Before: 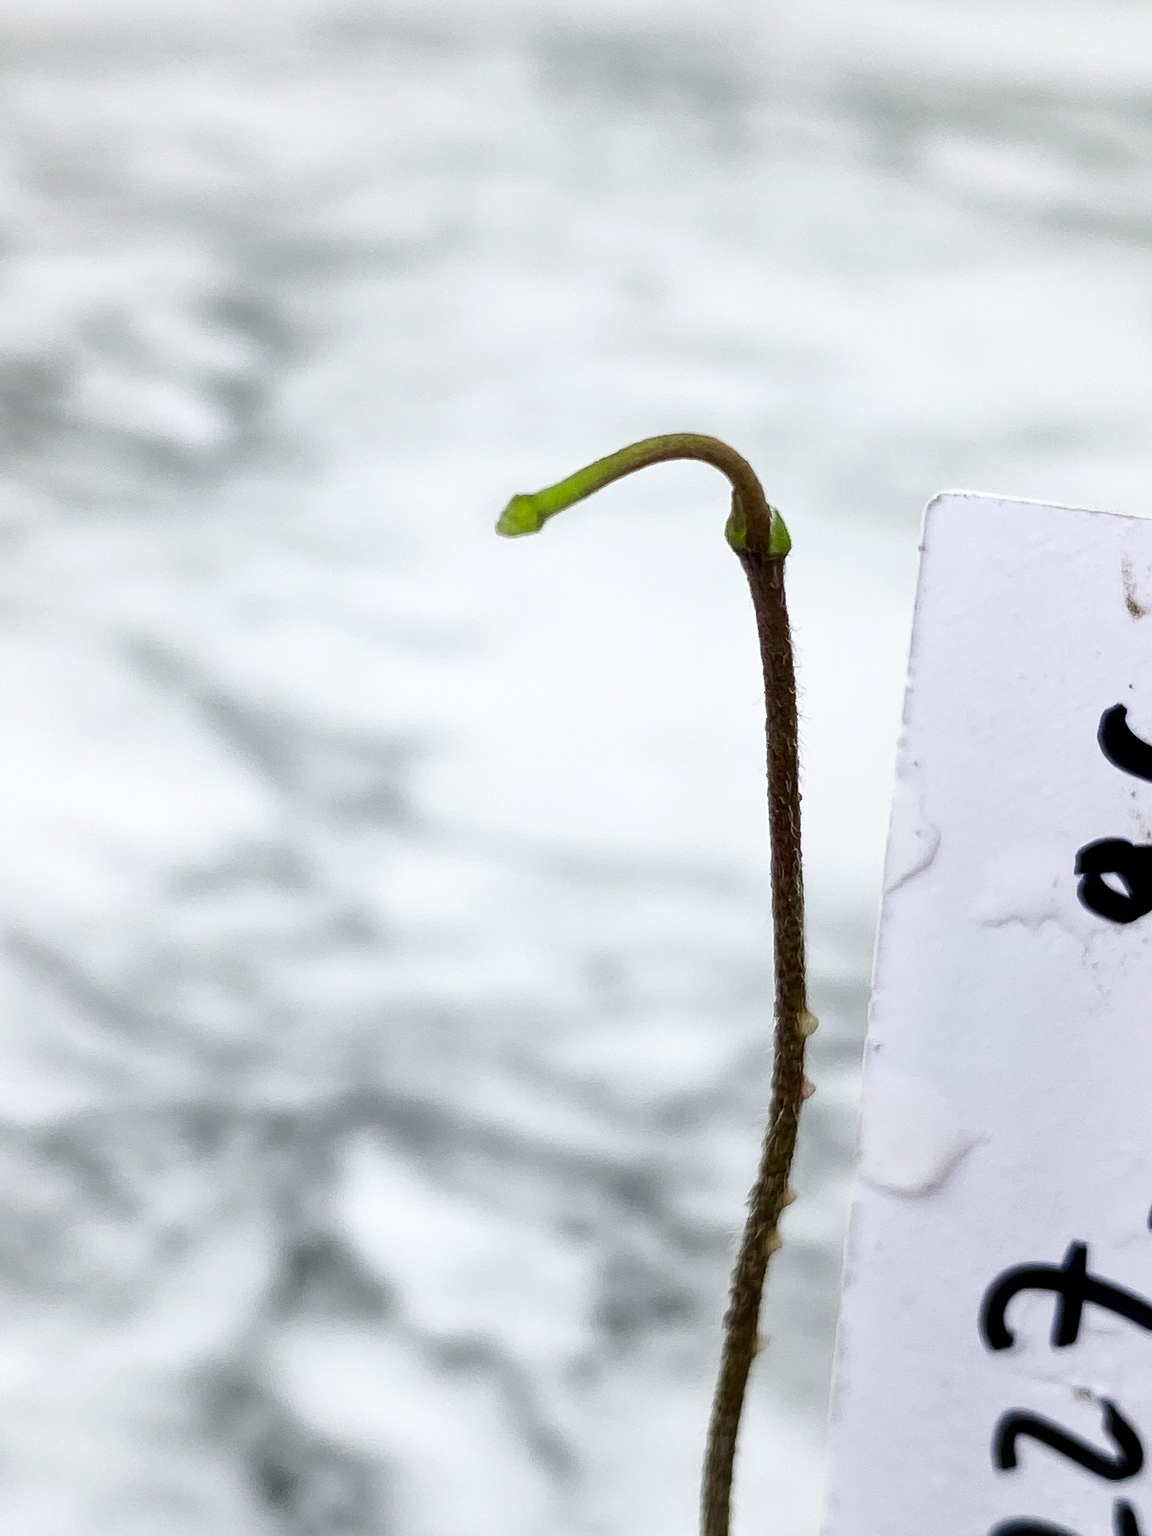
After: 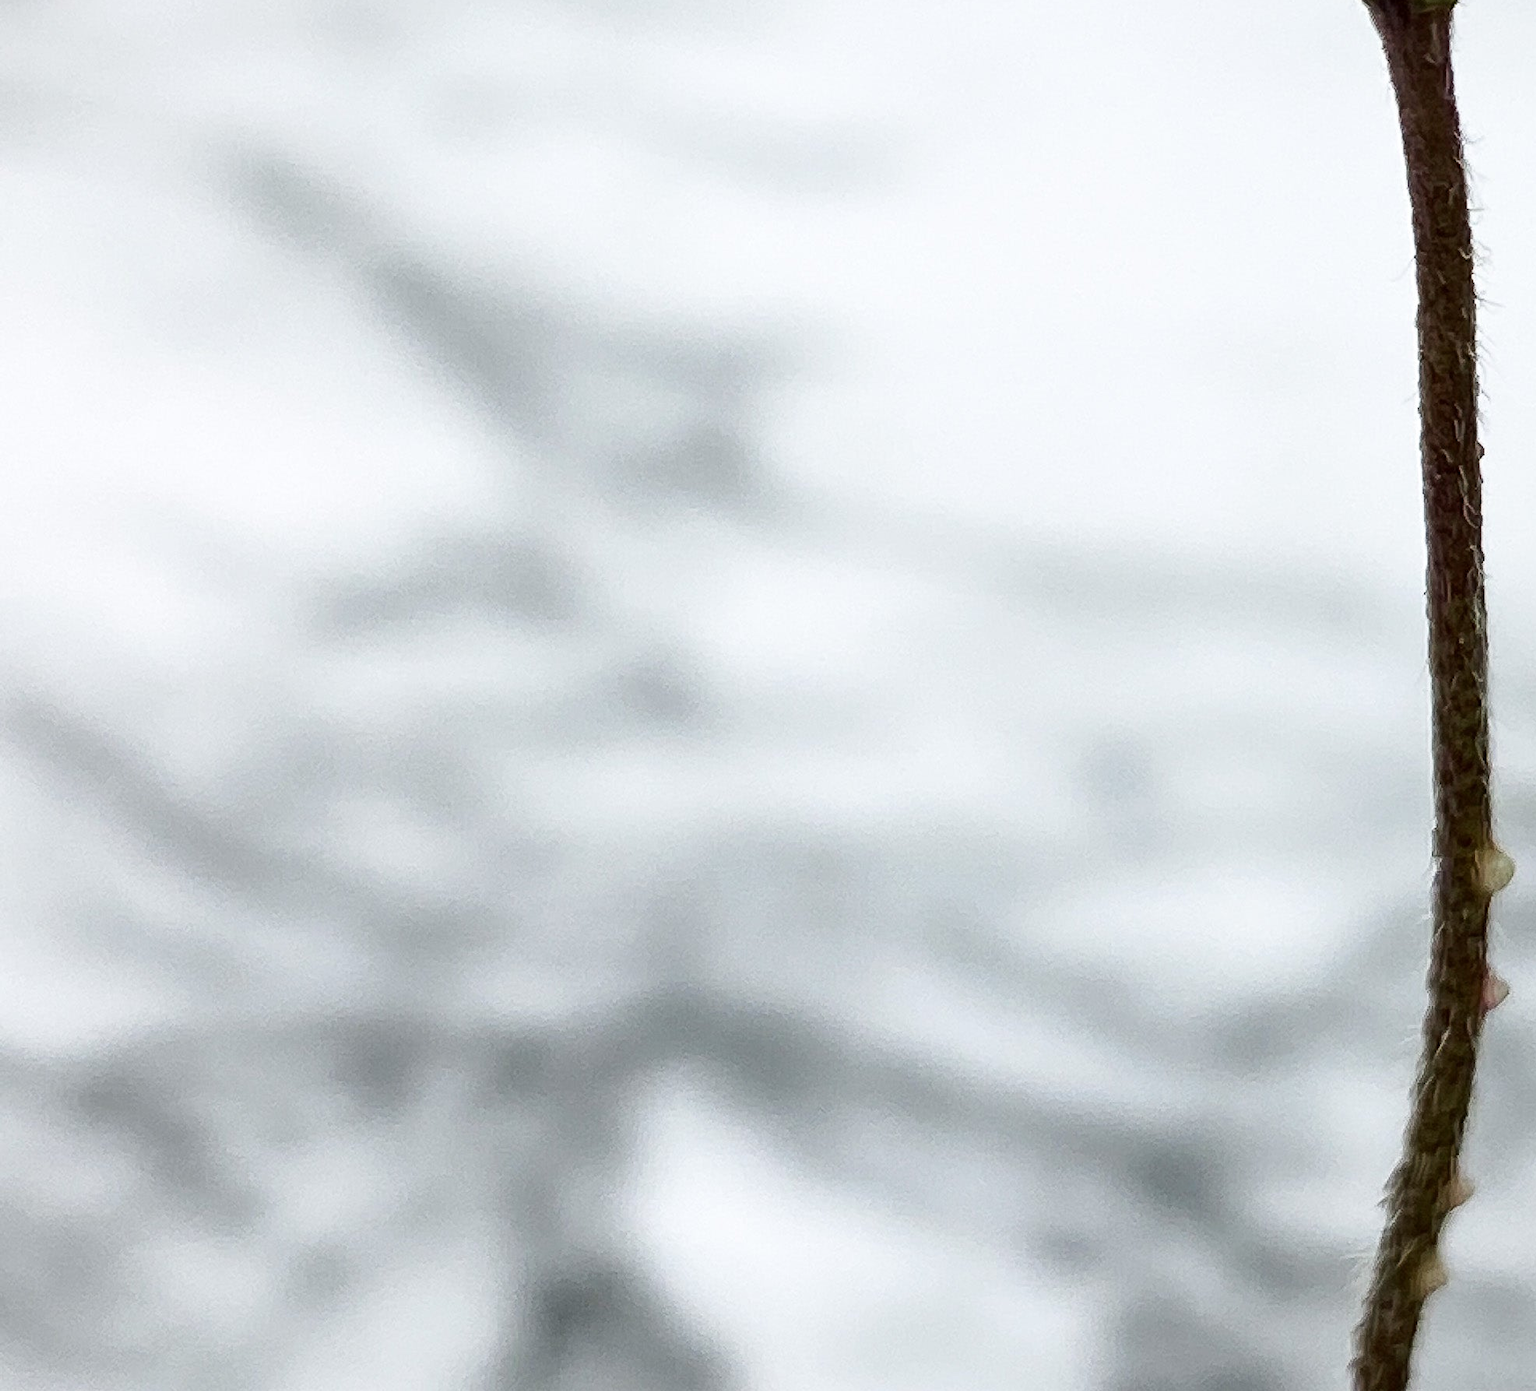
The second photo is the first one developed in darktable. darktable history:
crop: top 36.058%, right 27.916%, bottom 14.972%
